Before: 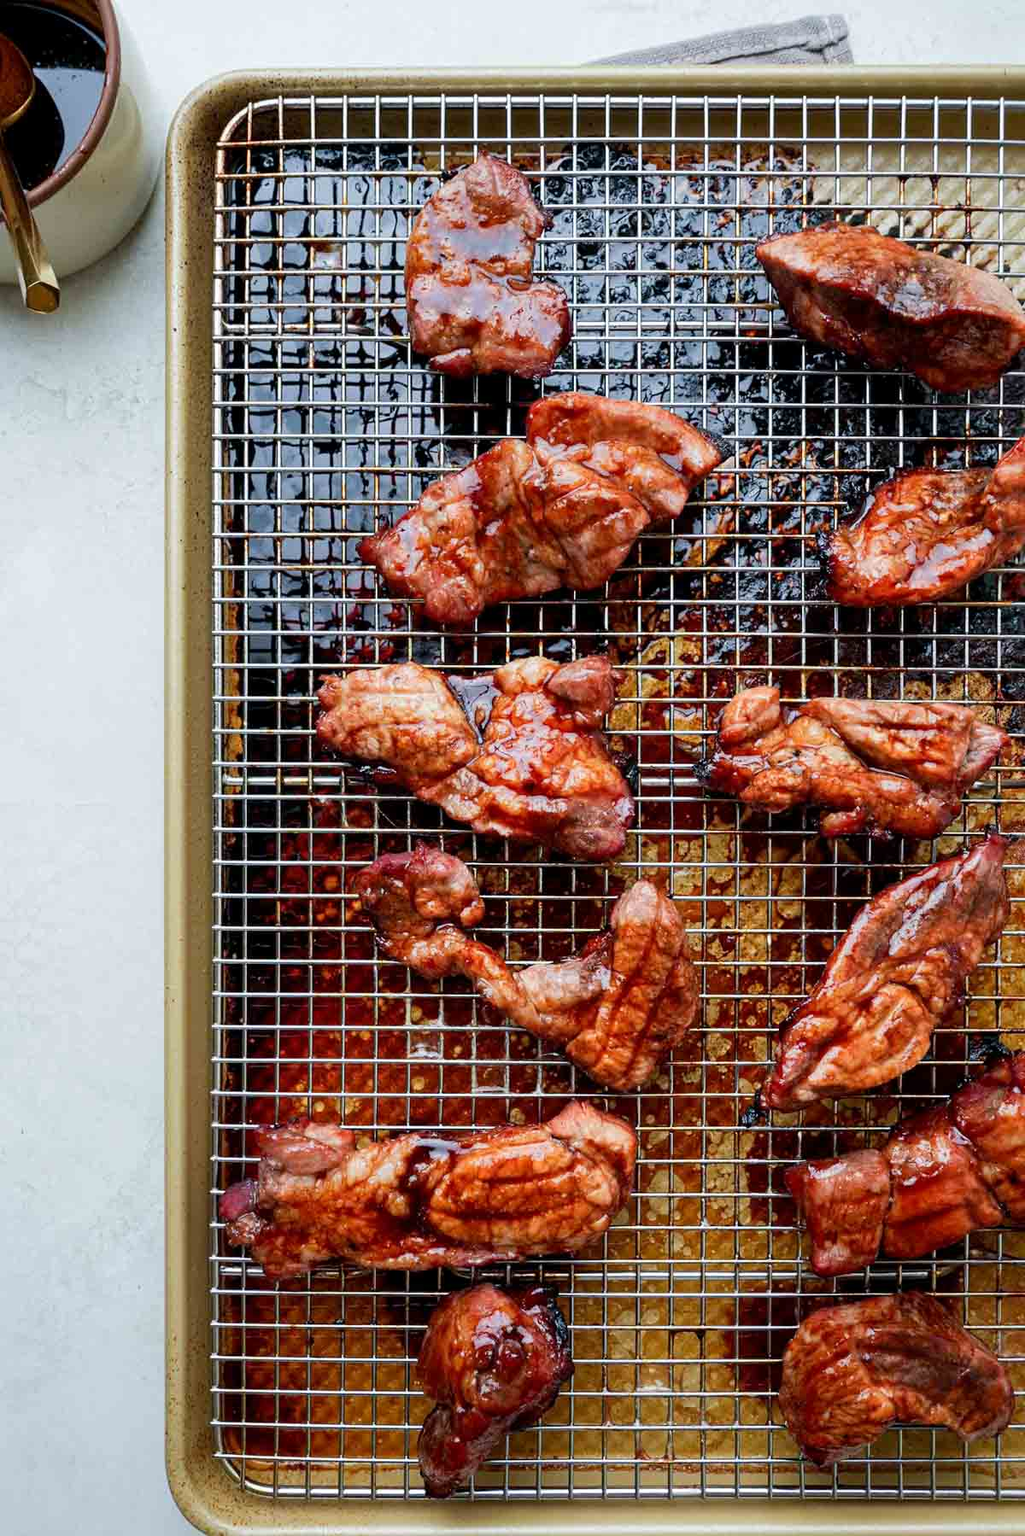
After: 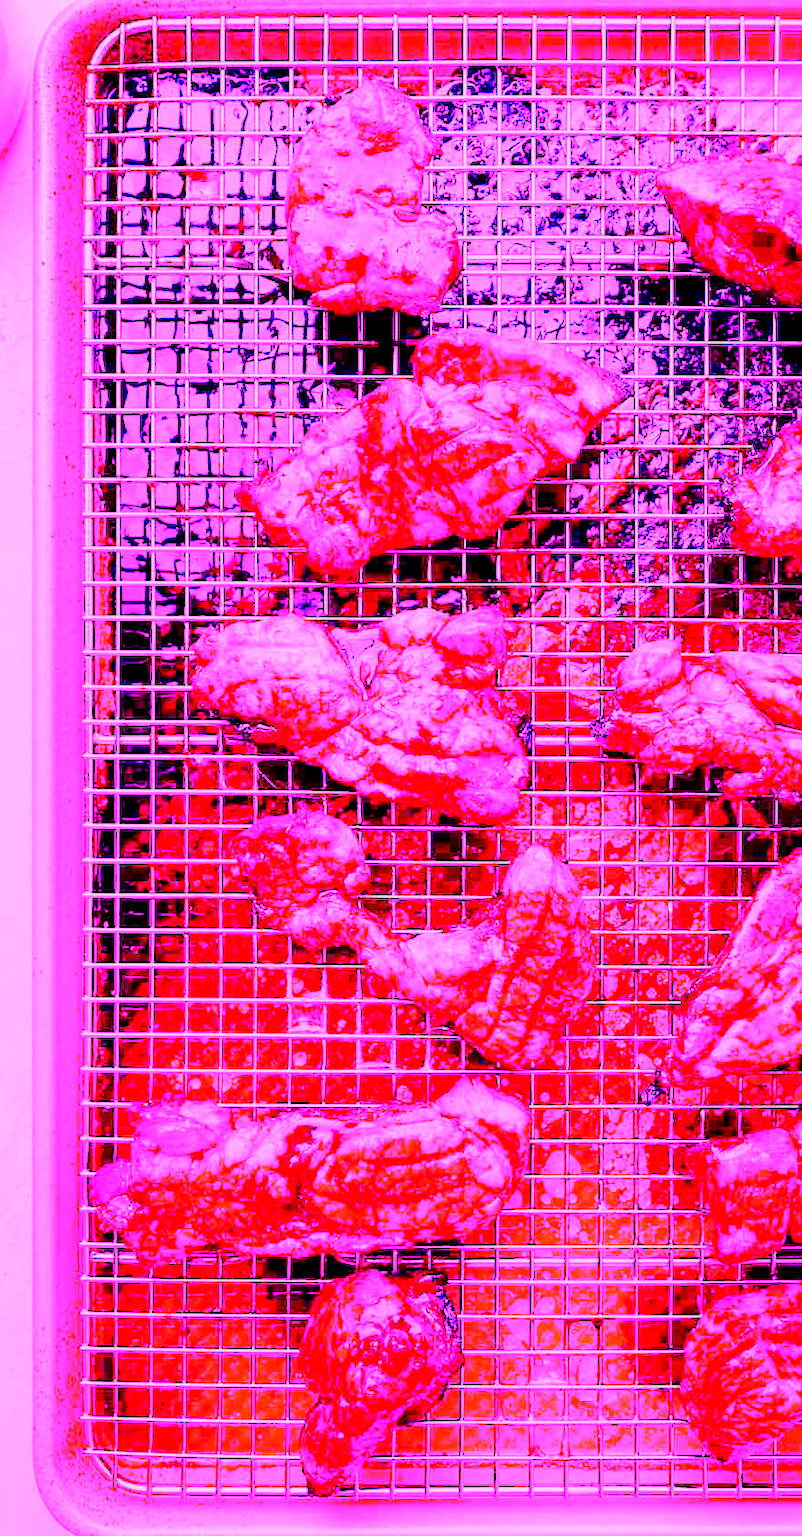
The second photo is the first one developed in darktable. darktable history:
exposure: black level correction 0.009, exposure -0.637 EV, compensate highlight preservation false
crop and rotate: left 13.15%, top 5.251%, right 12.609%
white balance: red 8, blue 8
